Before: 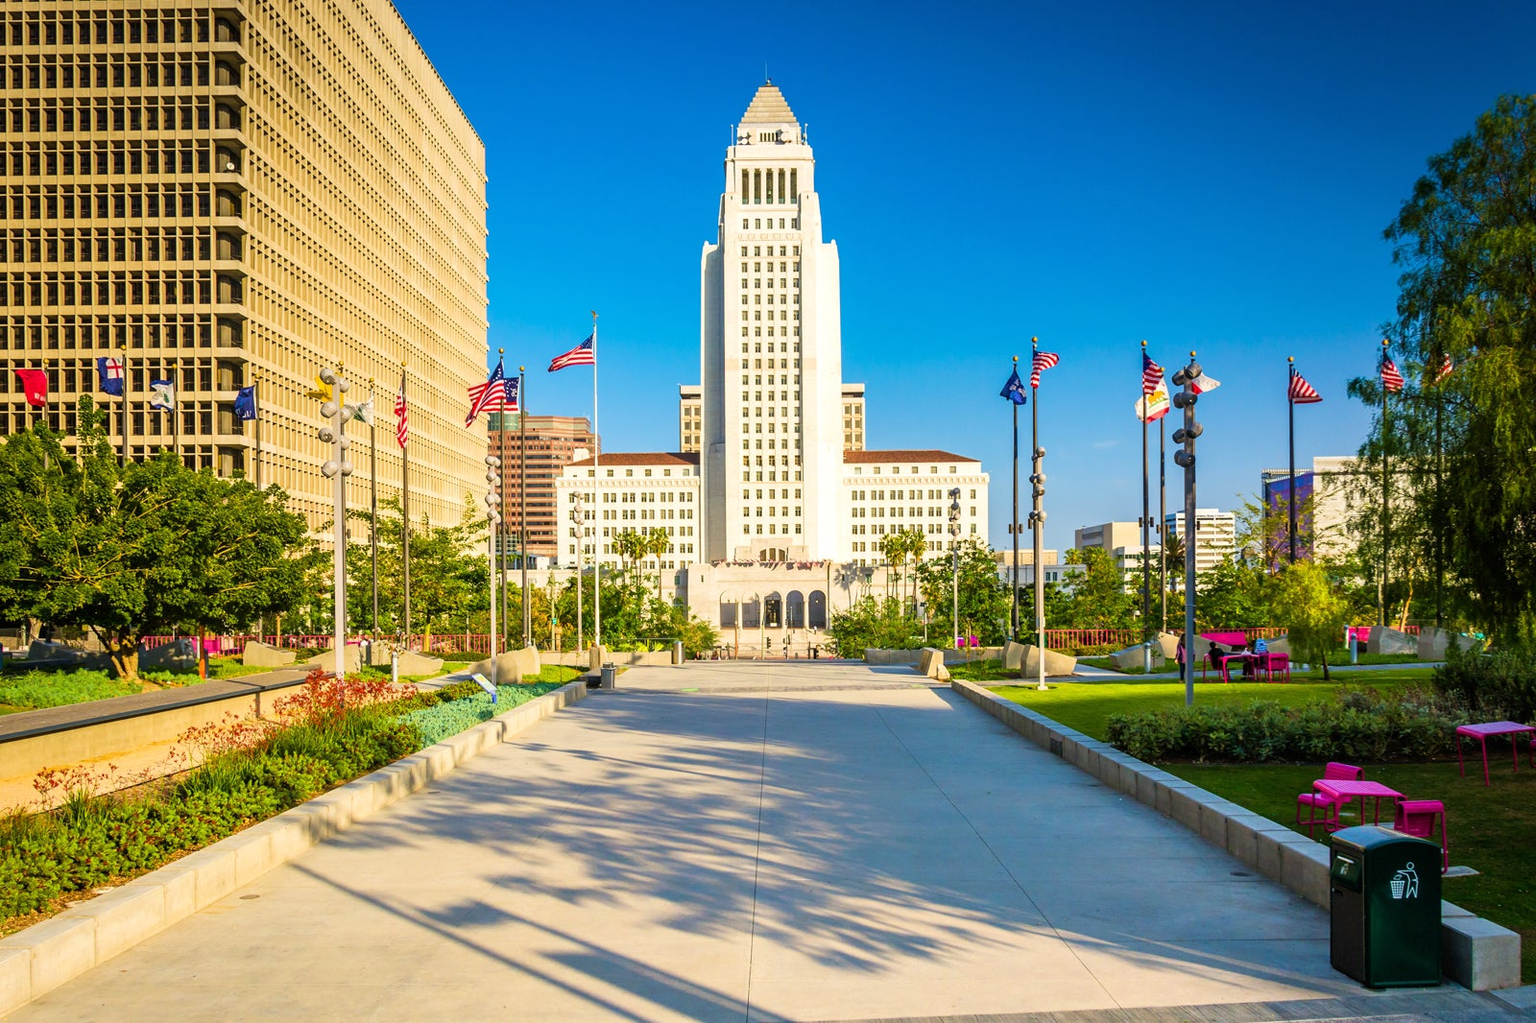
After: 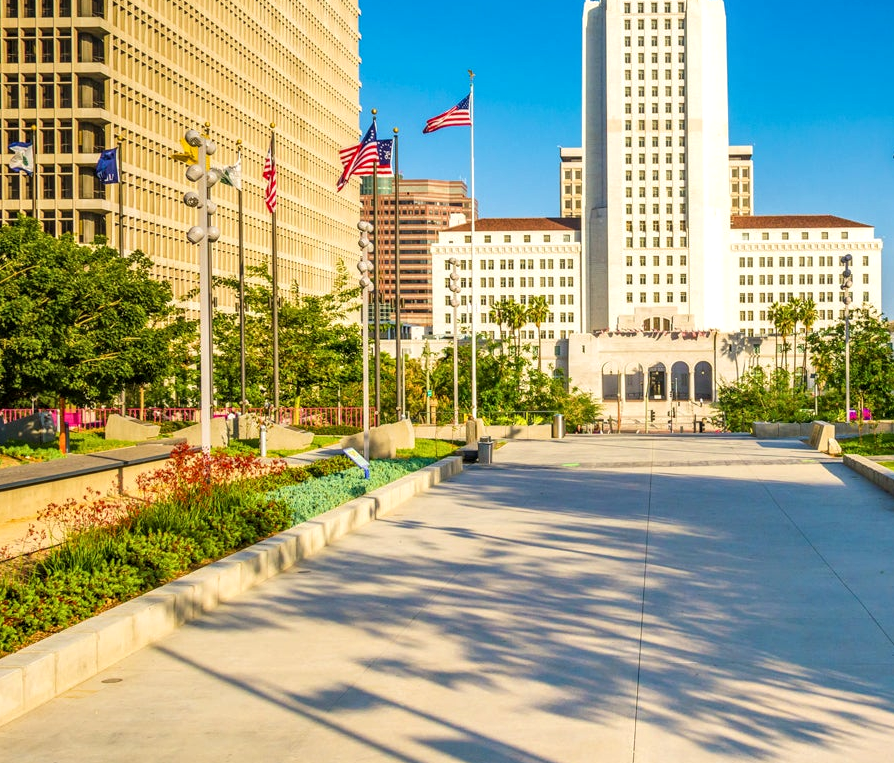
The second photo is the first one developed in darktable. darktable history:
crop: left 9.275%, top 23.895%, right 34.799%, bottom 4.521%
local contrast: on, module defaults
